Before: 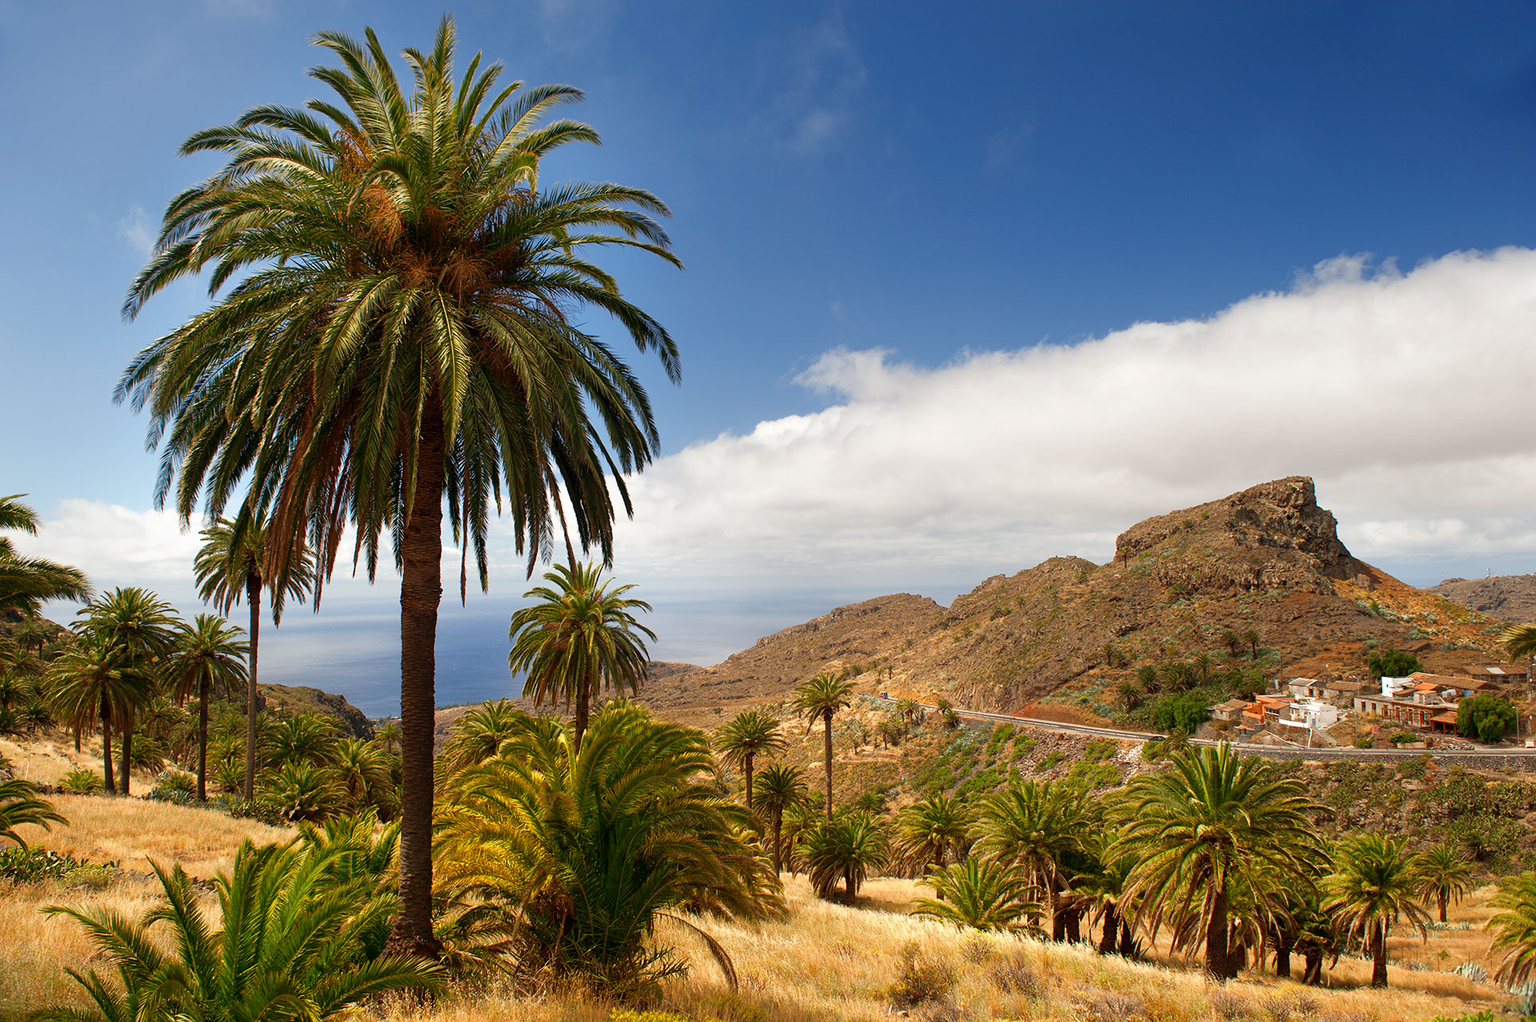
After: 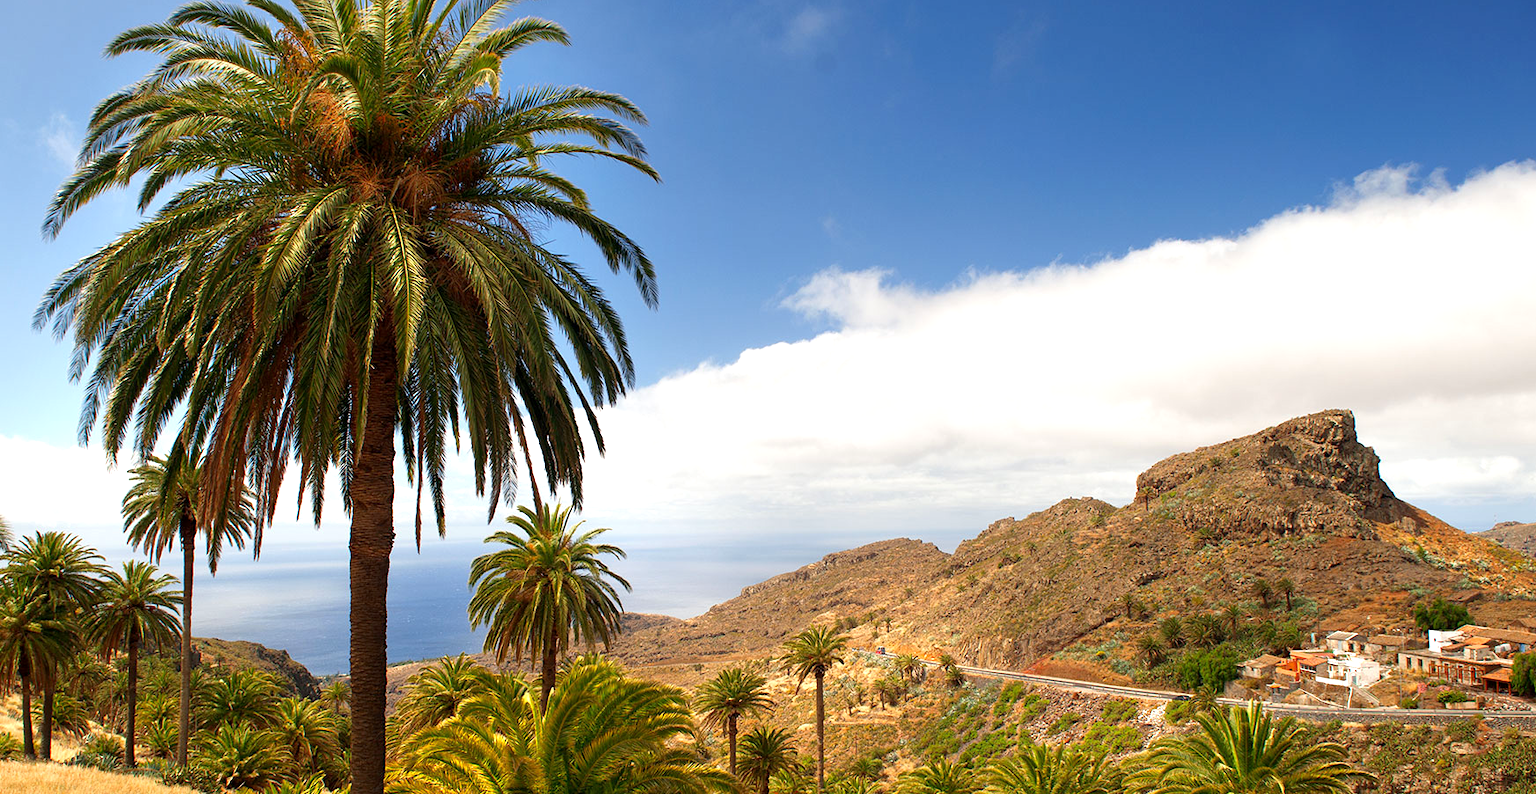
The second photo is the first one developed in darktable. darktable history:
exposure: black level correction 0.001, exposure 0.499 EV, compensate highlight preservation false
crop: left 5.441%, top 10.233%, right 3.656%, bottom 19.025%
